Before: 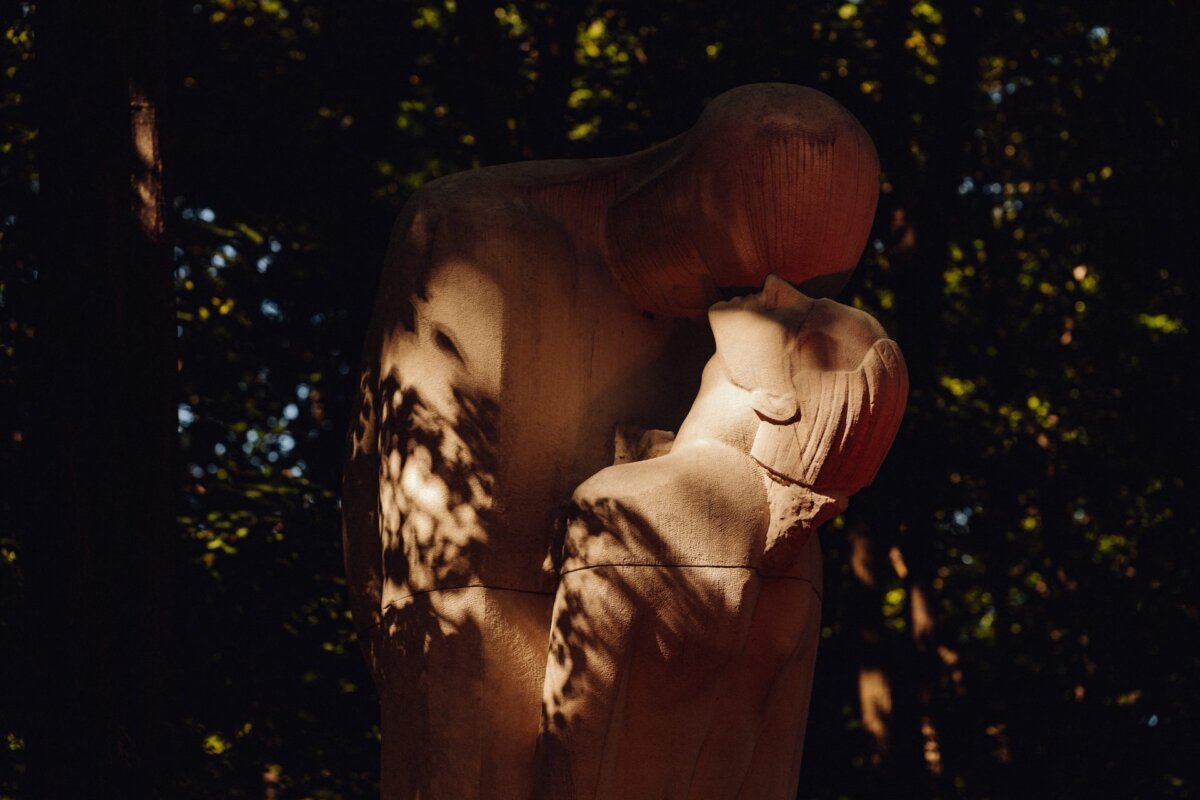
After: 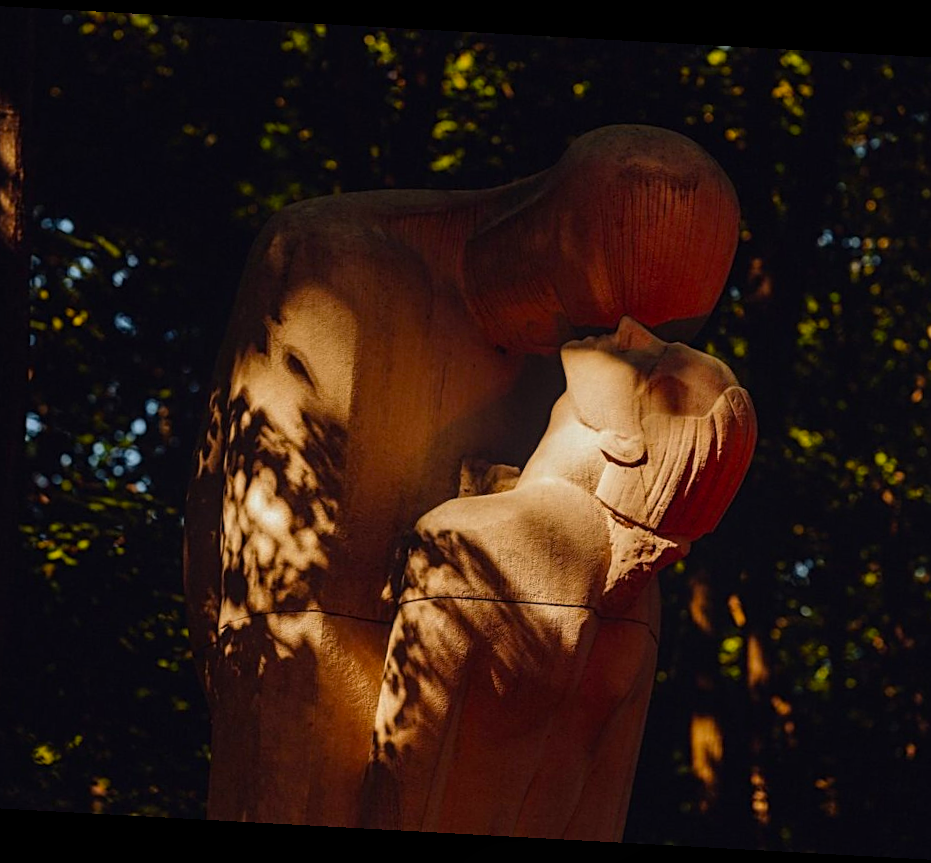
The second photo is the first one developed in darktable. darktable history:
color balance rgb: perceptual saturation grading › global saturation 16.111%
contrast brightness saturation: saturation 0.183
crop and rotate: angle -3.15°, left 14.013%, top 0.044%, right 11.021%, bottom 0.078%
exposure: compensate highlight preservation false
sharpen: radius 2.486, amount 0.326
local contrast: detail 109%
